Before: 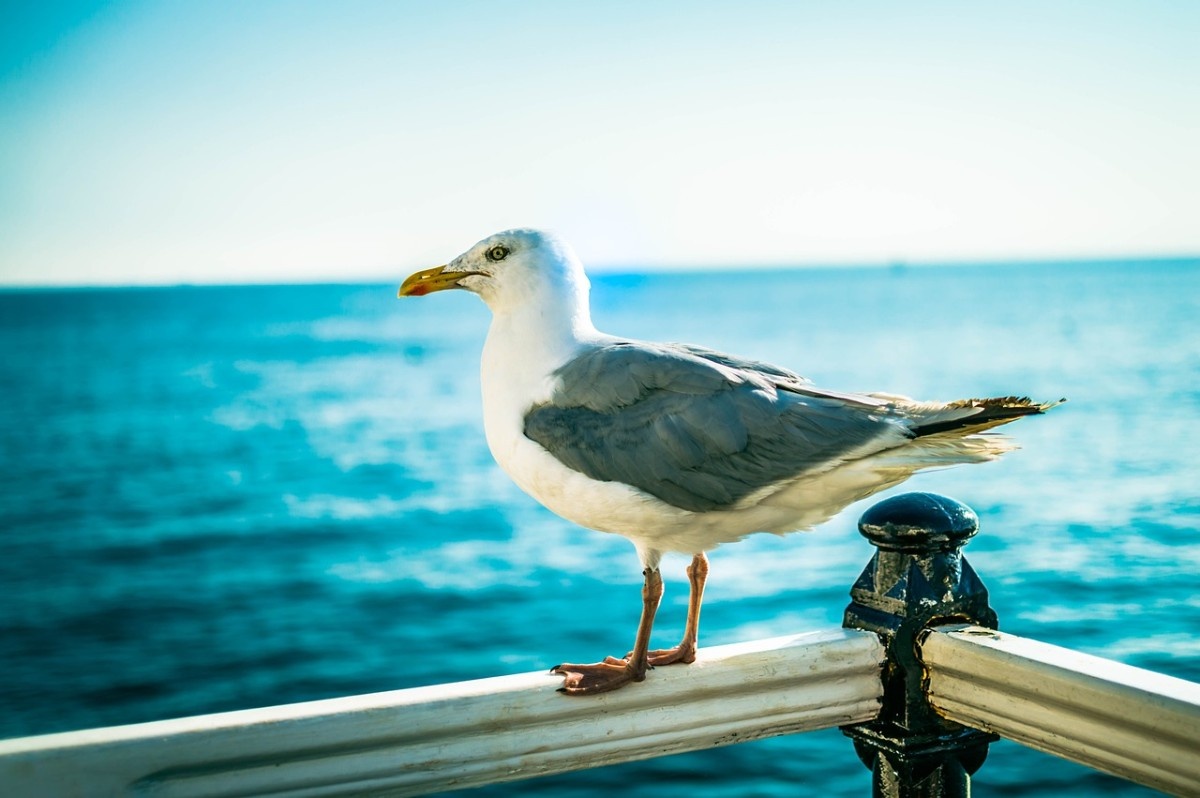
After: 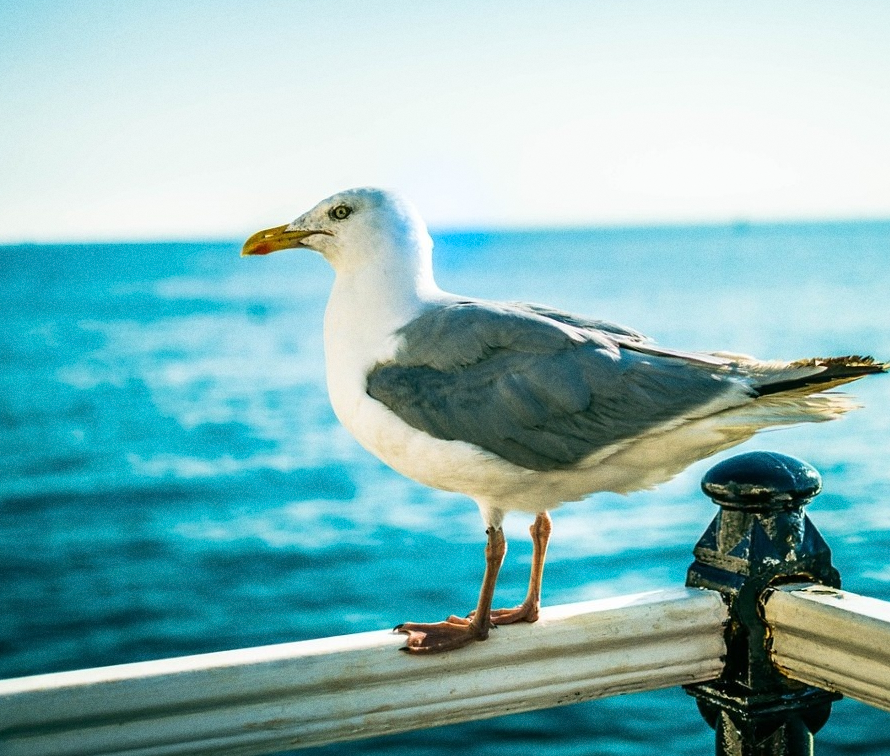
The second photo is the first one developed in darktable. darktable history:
white balance: emerald 1
grain: coarseness 0.09 ISO
crop and rotate: left 13.15%, top 5.251%, right 12.609%
